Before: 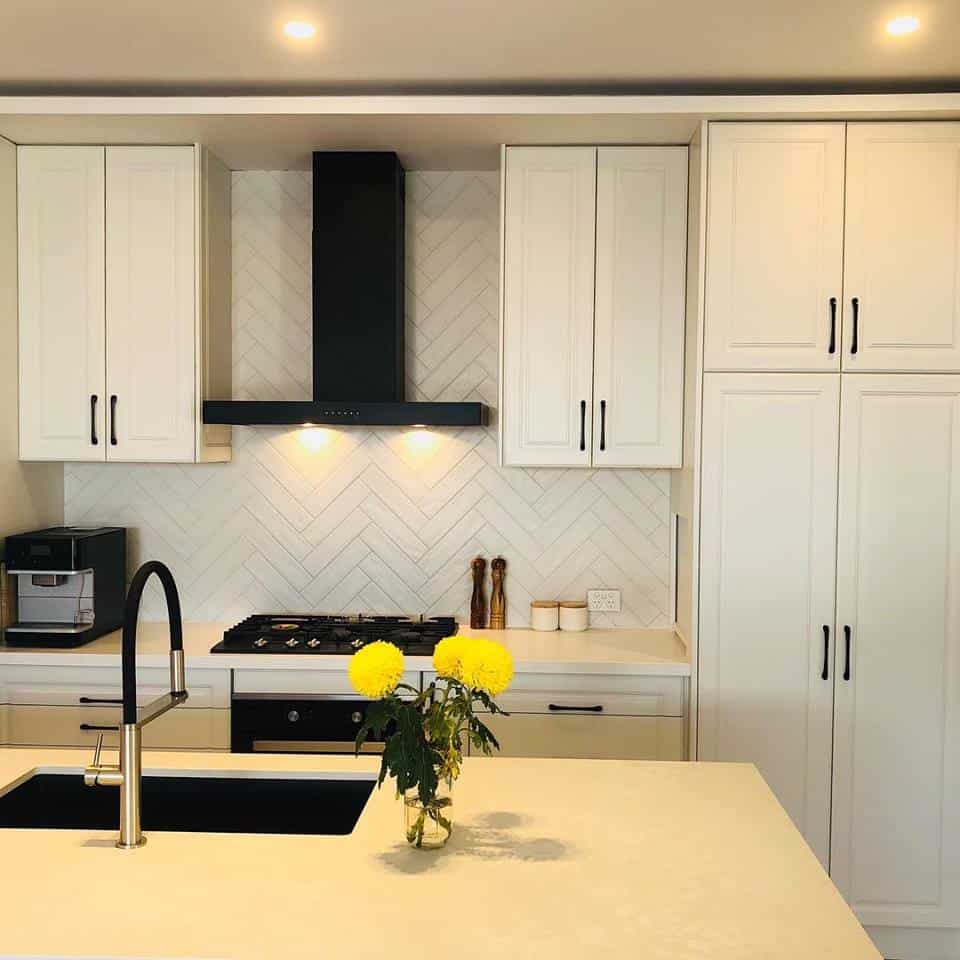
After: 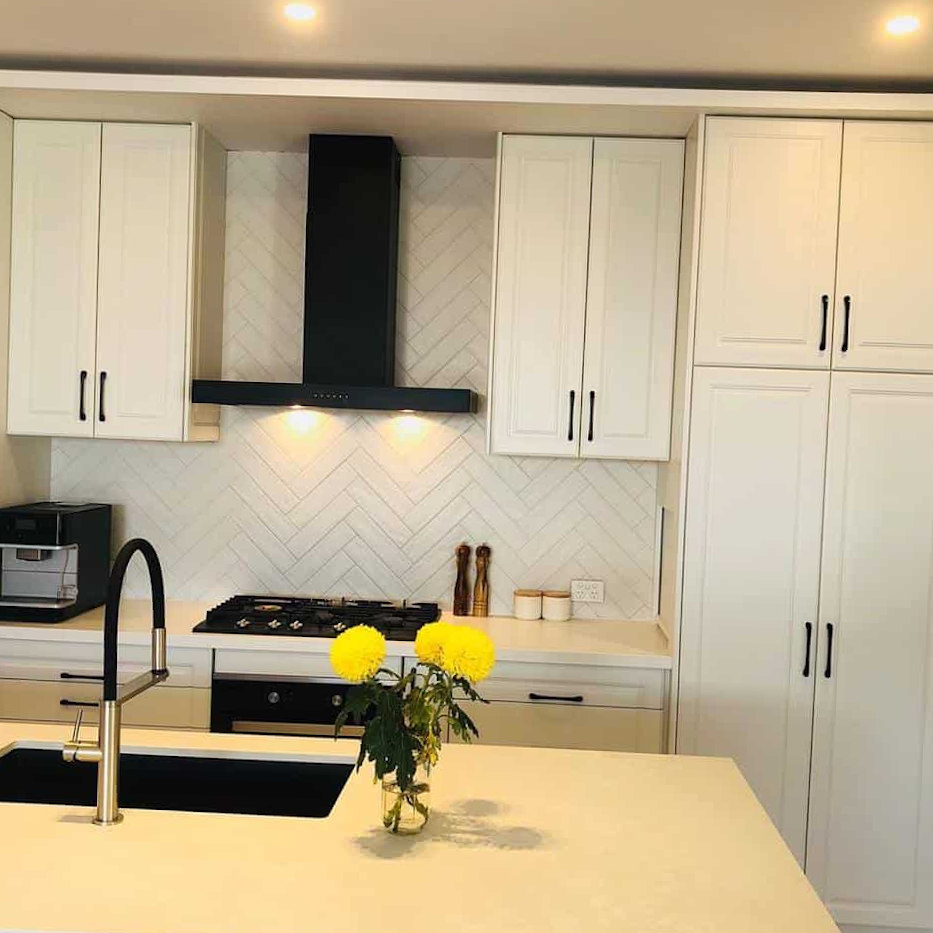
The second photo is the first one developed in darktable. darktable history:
crop and rotate: angle -1.67°
